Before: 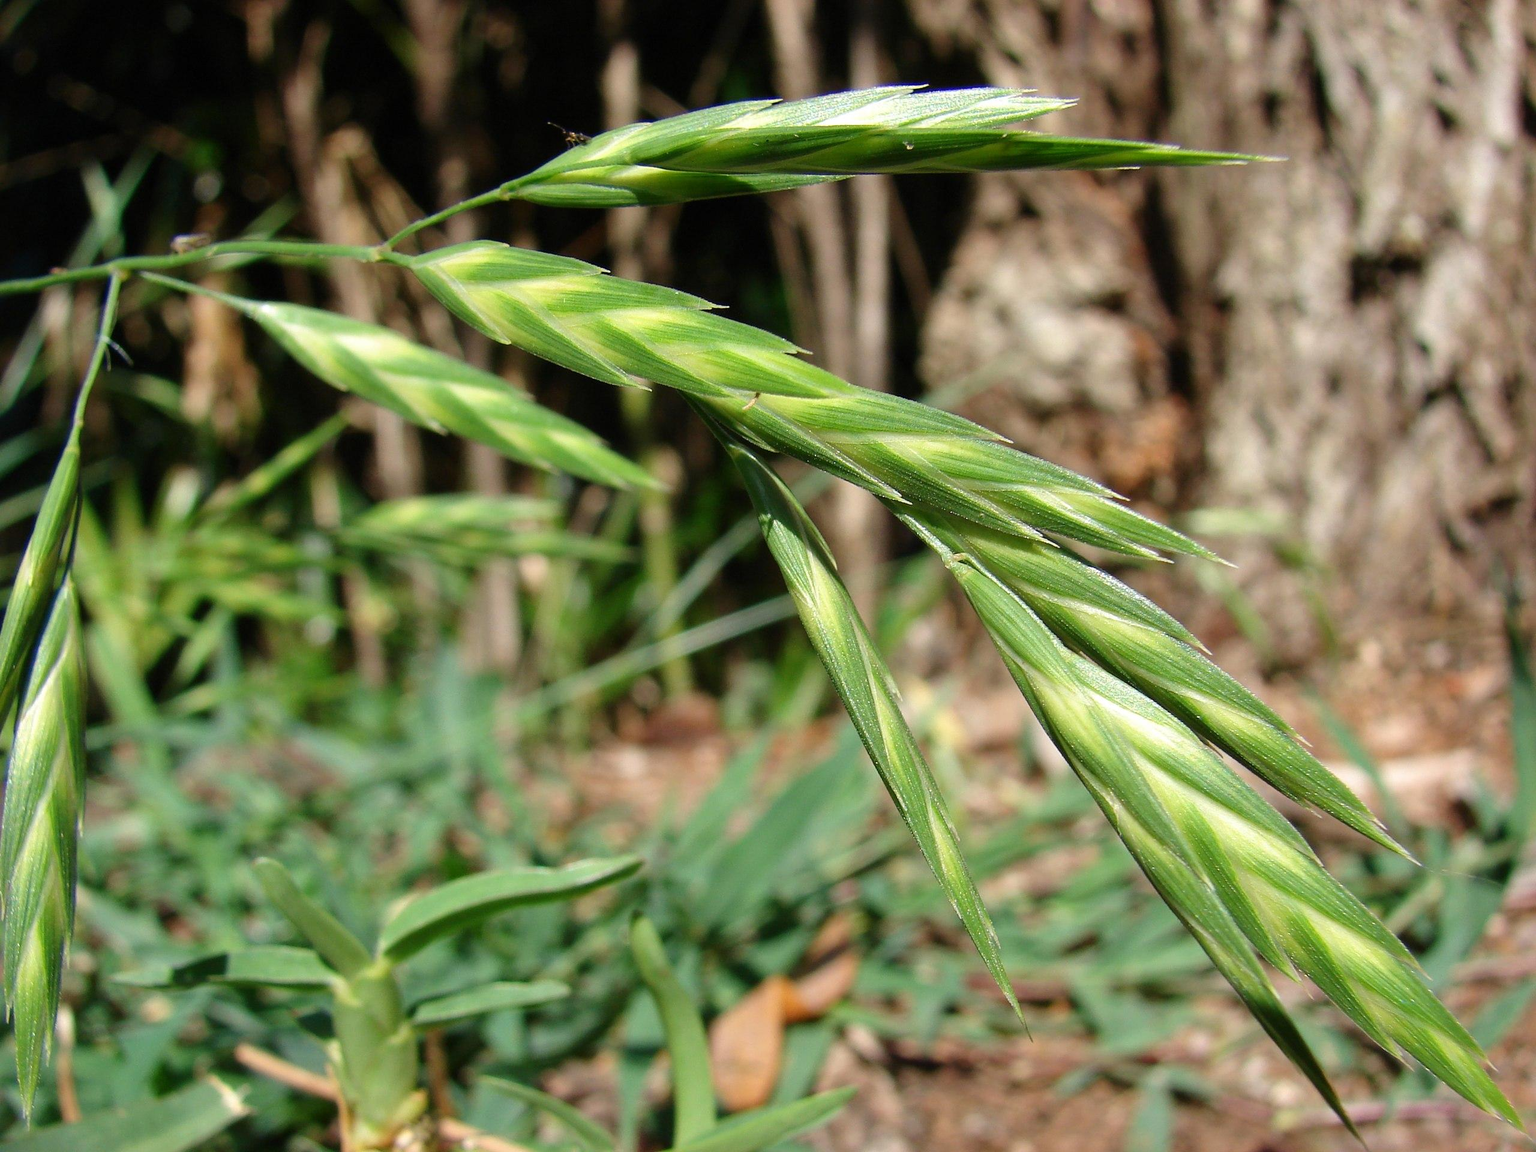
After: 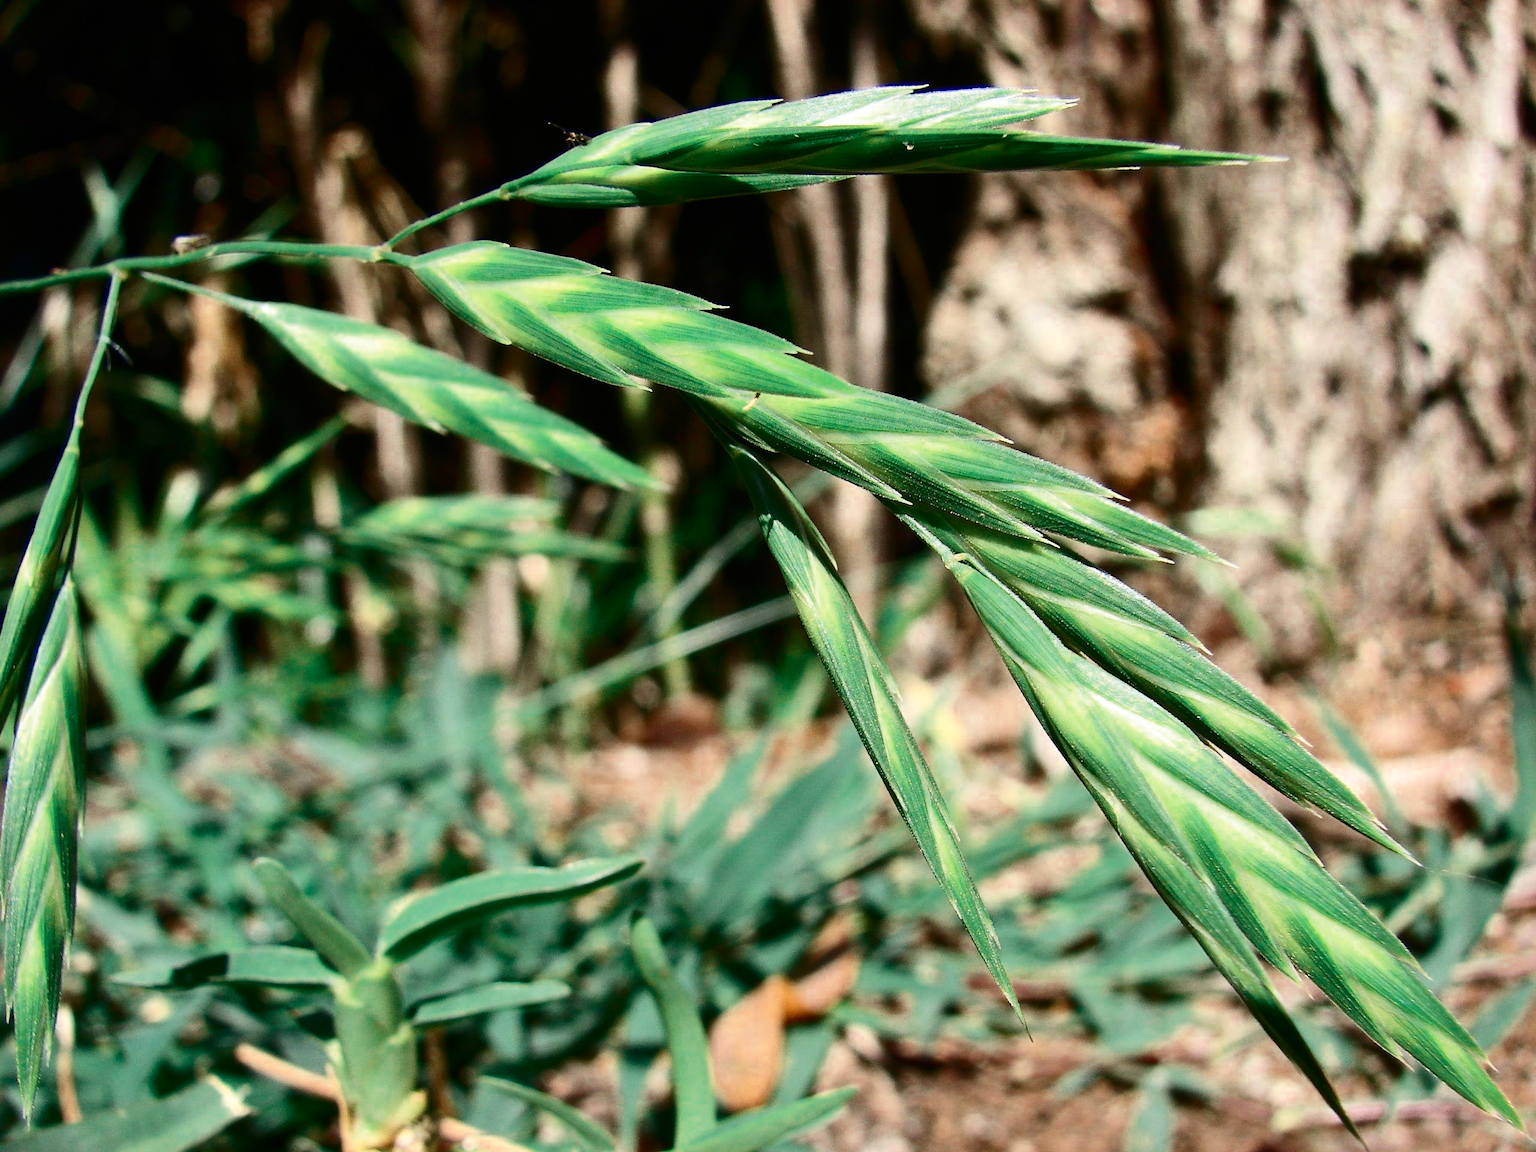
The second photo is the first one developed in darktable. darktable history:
color zones: curves: ch0 [(0, 0.5) (0.125, 0.4) (0.25, 0.5) (0.375, 0.4) (0.5, 0.4) (0.625, 0.35) (0.75, 0.35) (0.875, 0.5)]; ch1 [(0, 0.35) (0.125, 0.45) (0.25, 0.35) (0.375, 0.35) (0.5, 0.35) (0.625, 0.35) (0.75, 0.45) (0.875, 0.35)]; ch2 [(0, 0.6) (0.125, 0.5) (0.25, 0.5) (0.375, 0.6) (0.5, 0.6) (0.625, 0.5) (0.75, 0.5) (0.875, 0.5)]
contrast brightness saturation: contrast 0.407, brightness 0.046, saturation 0.259
